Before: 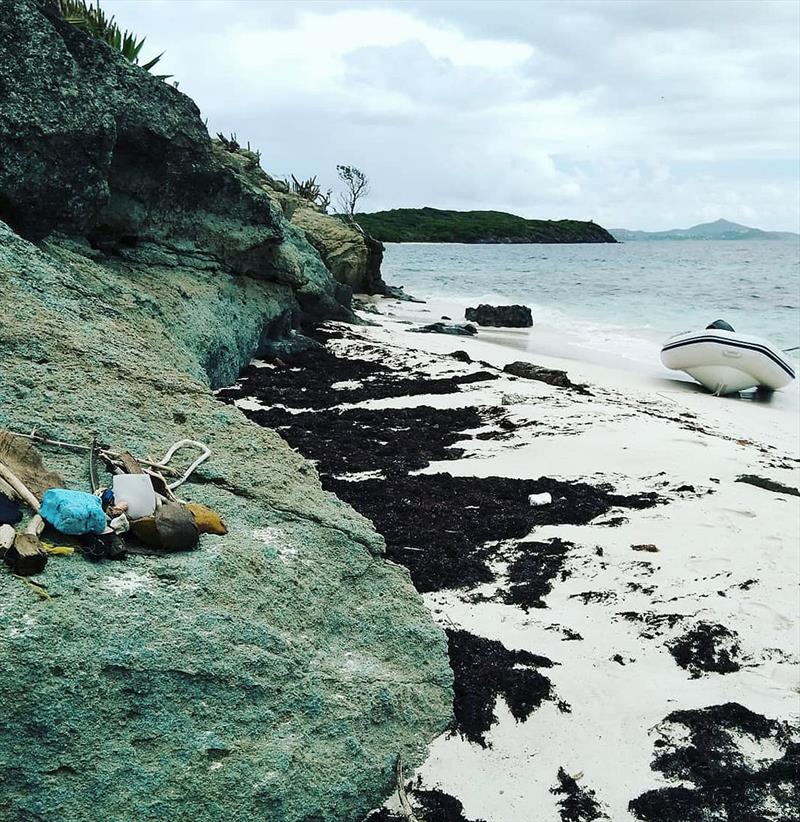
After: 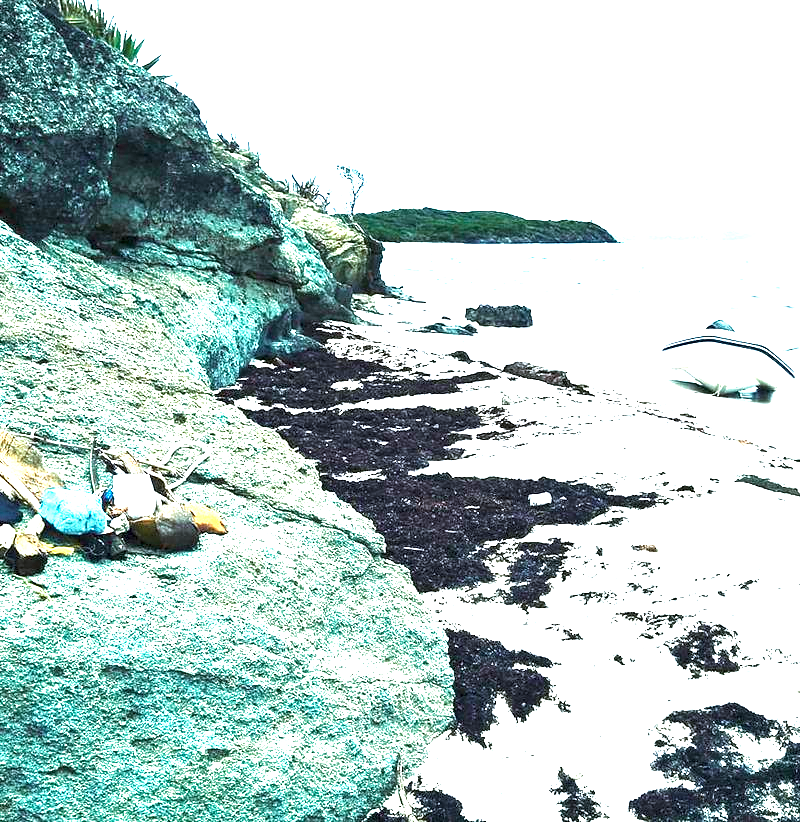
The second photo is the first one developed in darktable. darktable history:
color correction: highlights a* -0.72, highlights b* -8.73
velvia: on, module defaults
color zones: curves: ch0 [(0.018, 0.548) (0.197, 0.654) (0.425, 0.447) (0.605, 0.658) (0.732, 0.579)]; ch1 [(0.105, 0.531) (0.224, 0.531) (0.386, 0.39) (0.618, 0.456) (0.732, 0.456) (0.956, 0.421)]; ch2 [(0.039, 0.583) (0.215, 0.465) (0.399, 0.544) (0.465, 0.548) (0.614, 0.447) (0.724, 0.43) (0.882, 0.623) (0.956, 0.632)]
color balance rgb: linear chroma grading › global chroma 14.504%, perceptual saturation grading › global saturation 0.545%, global vibrance 20%
exposure: black level correction 0, exposure 2.135 EV, compensate exposure bias true, compensate highlight preservation false
local contrast: highlights 105%, shadows 102%, detail 131%, midtone range 0.2
